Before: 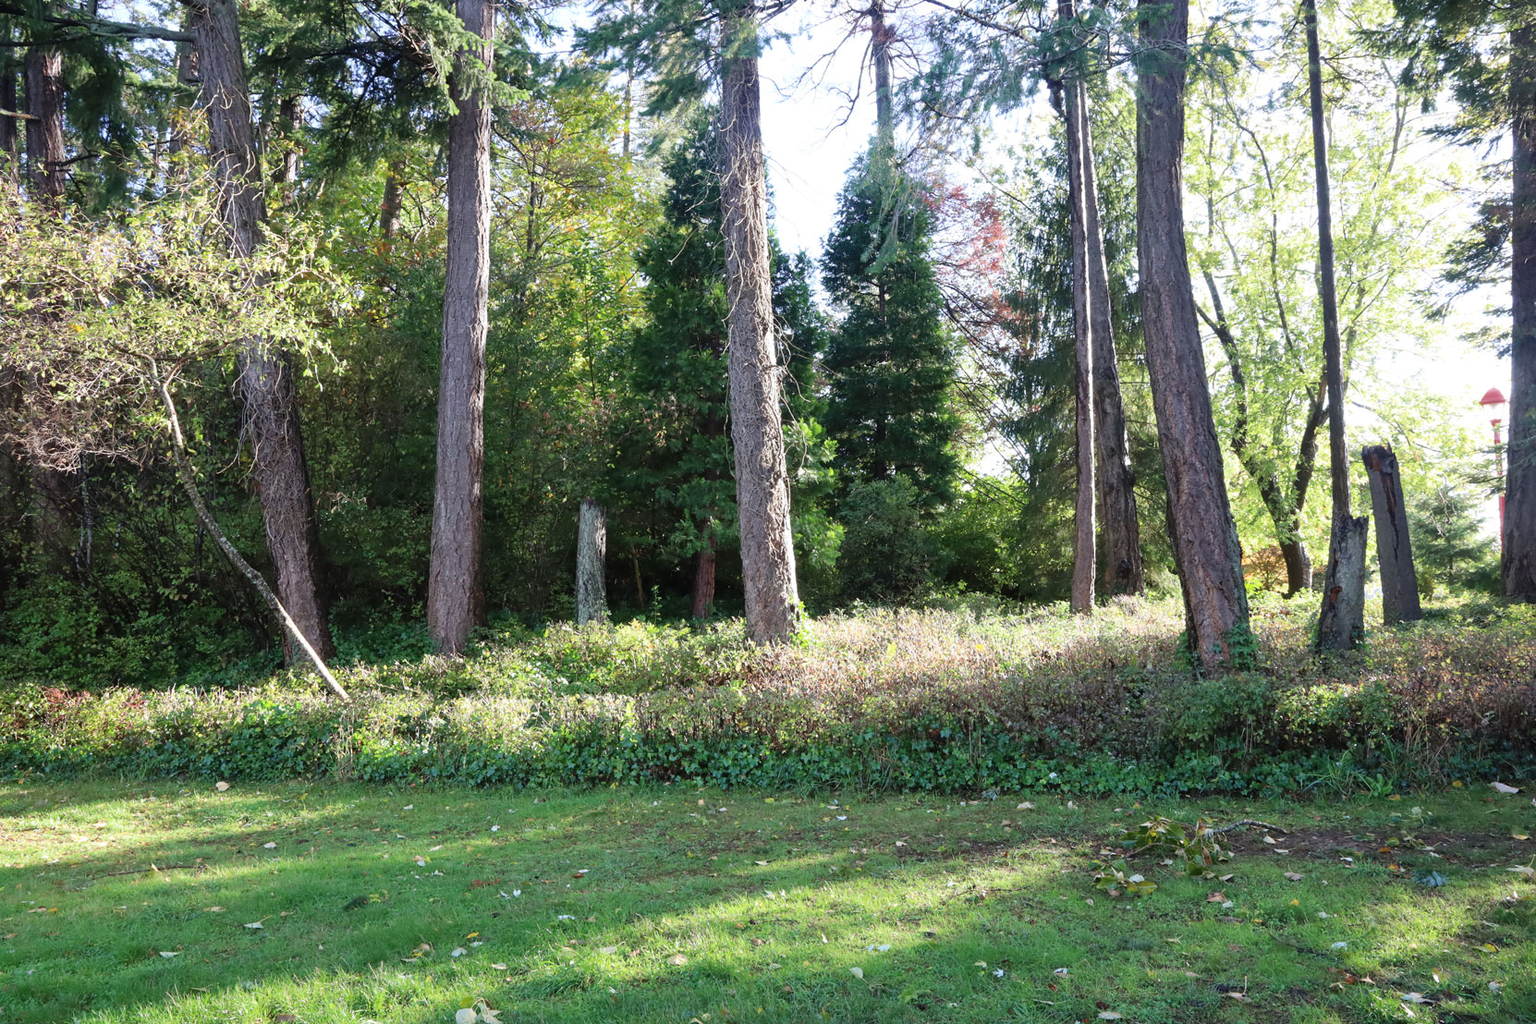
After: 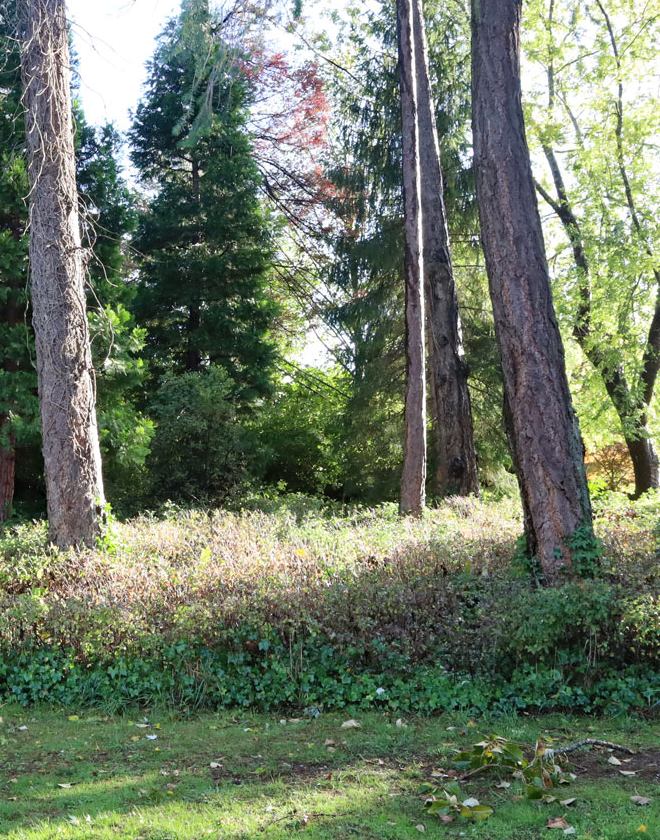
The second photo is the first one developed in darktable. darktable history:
haze removal: compatibility mode true, adaptive false
crop: left 45.721%, top 13.393%, right 14.118%, bottom 10.01%
